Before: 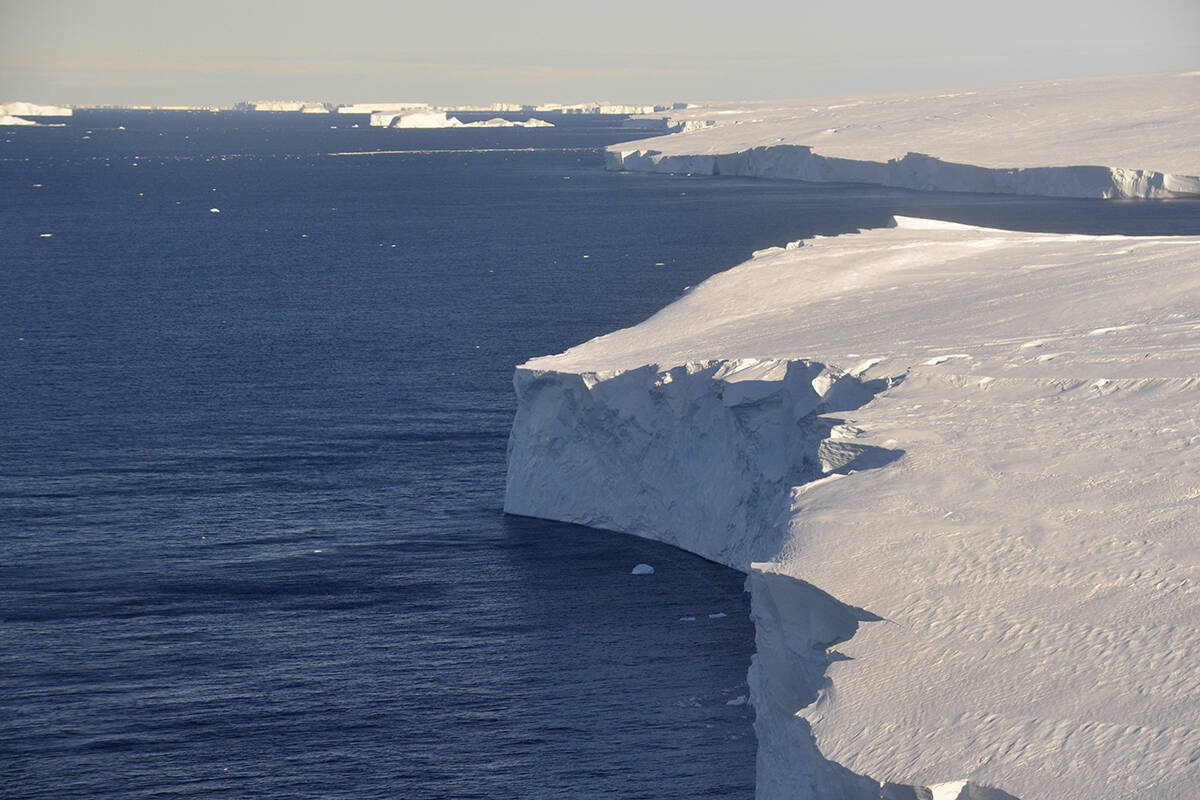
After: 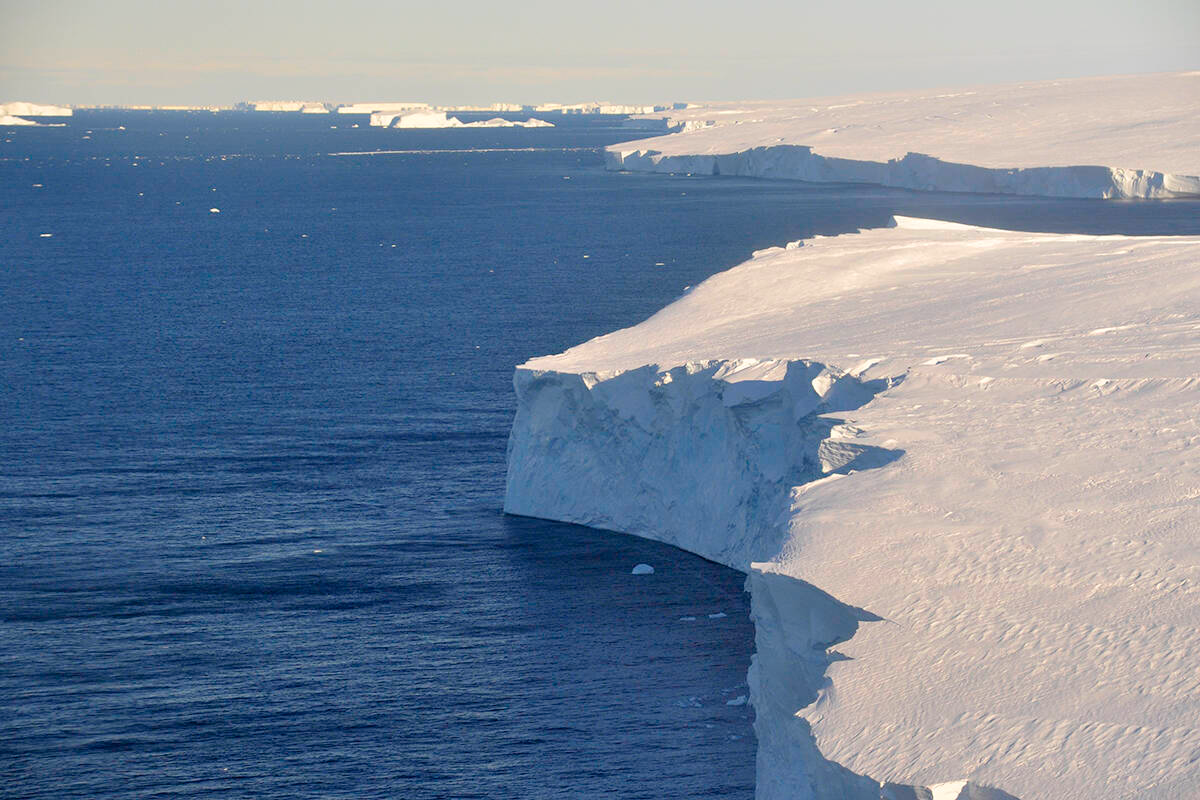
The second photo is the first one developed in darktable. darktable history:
contrast brightness saturation: brightness 0.094, saturation 0.191
